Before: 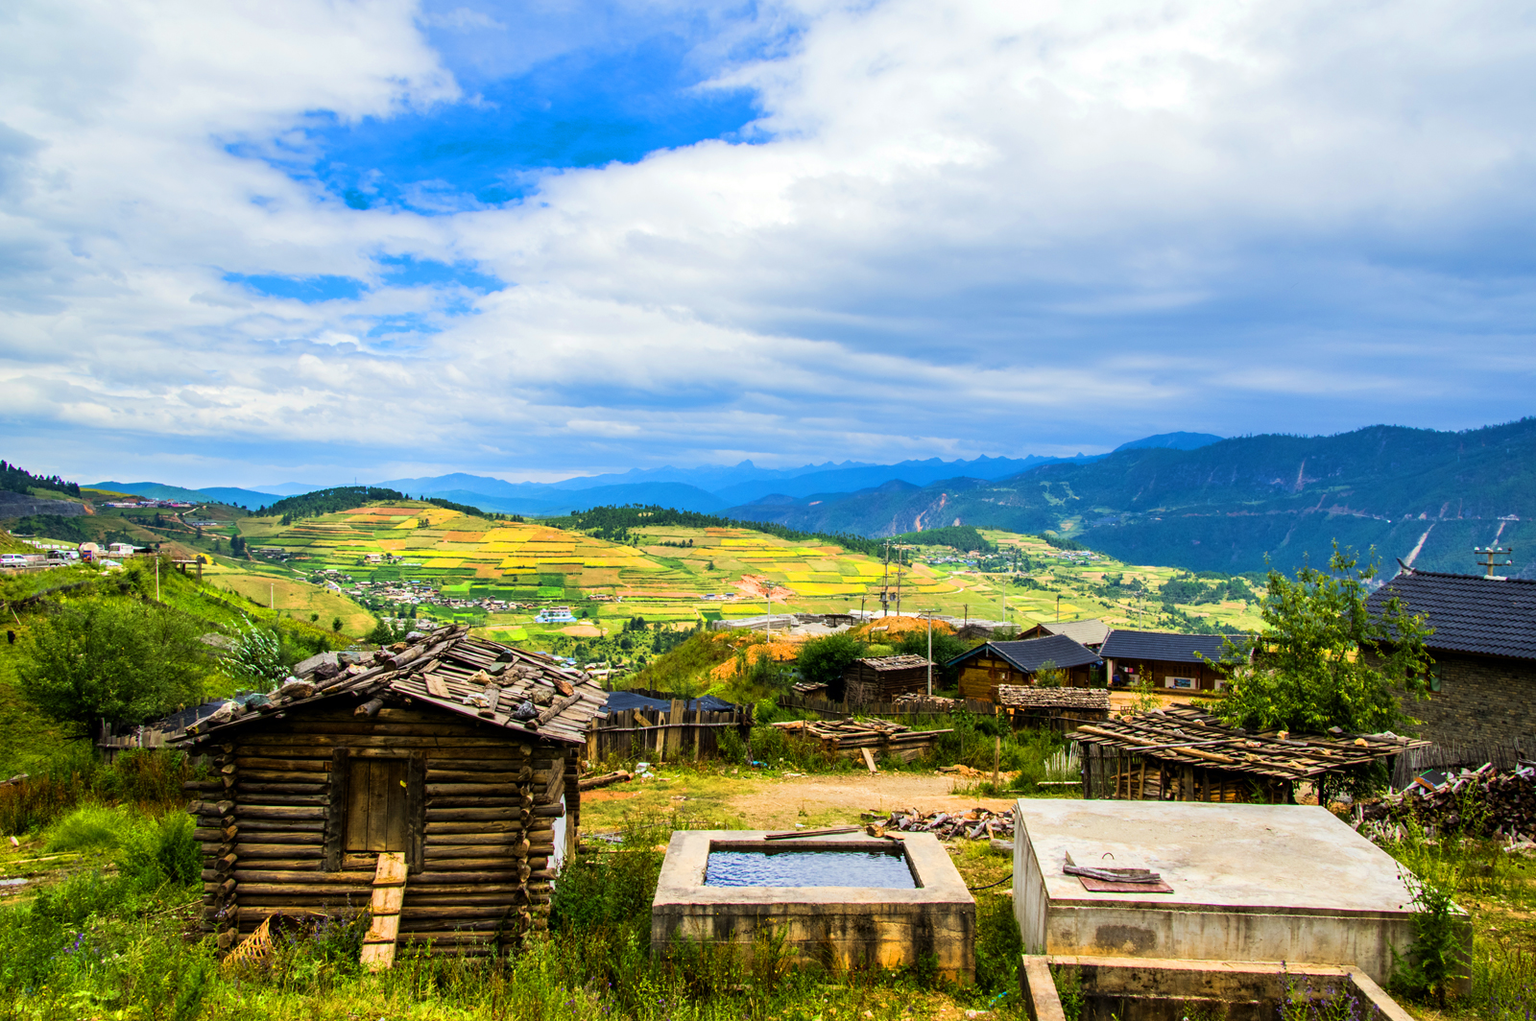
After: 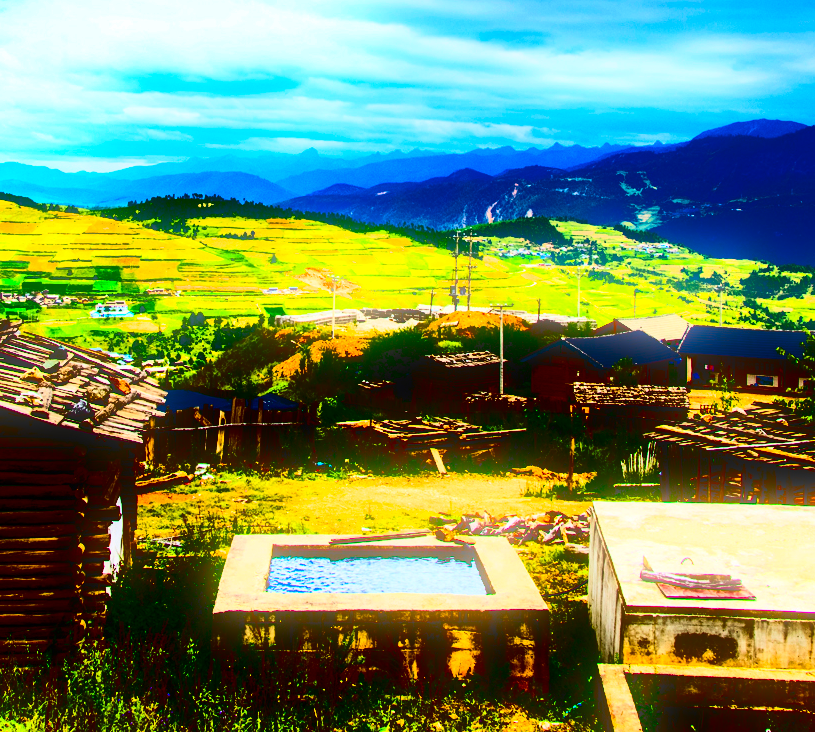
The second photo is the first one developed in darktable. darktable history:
contrast brightness saturation: contrast 0.77, brightness -1, saturation 1
bloom: size 5%, threshold 95%, strength 15%
crop and rotate: left 29.237%, top 31.152%, right 19.807%
